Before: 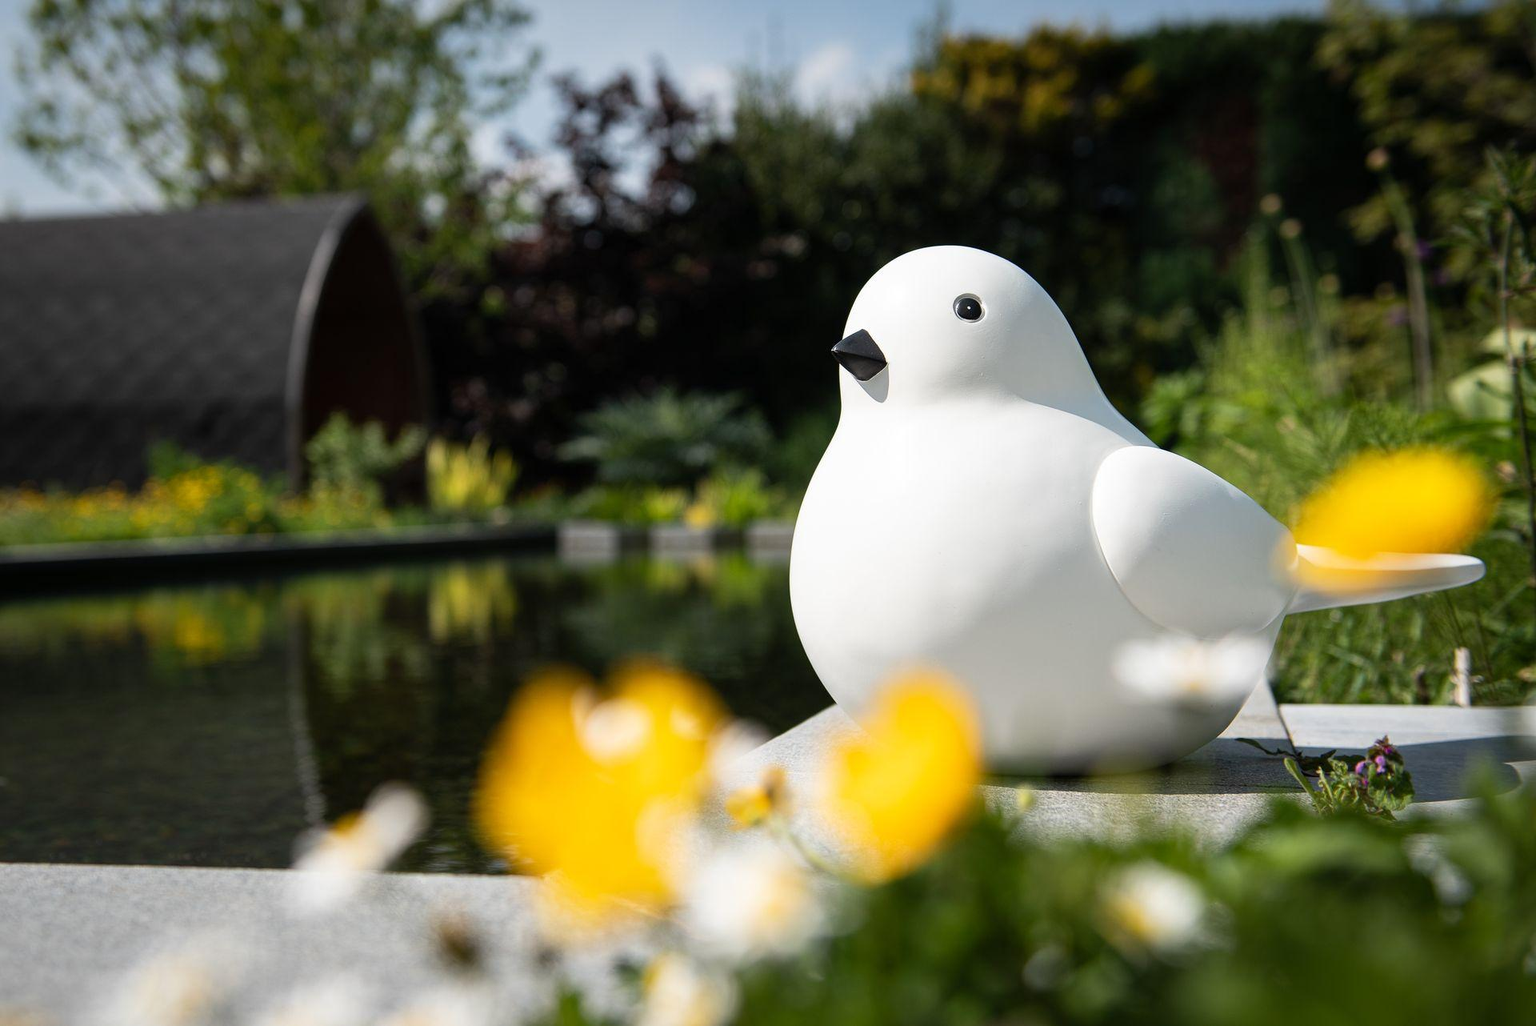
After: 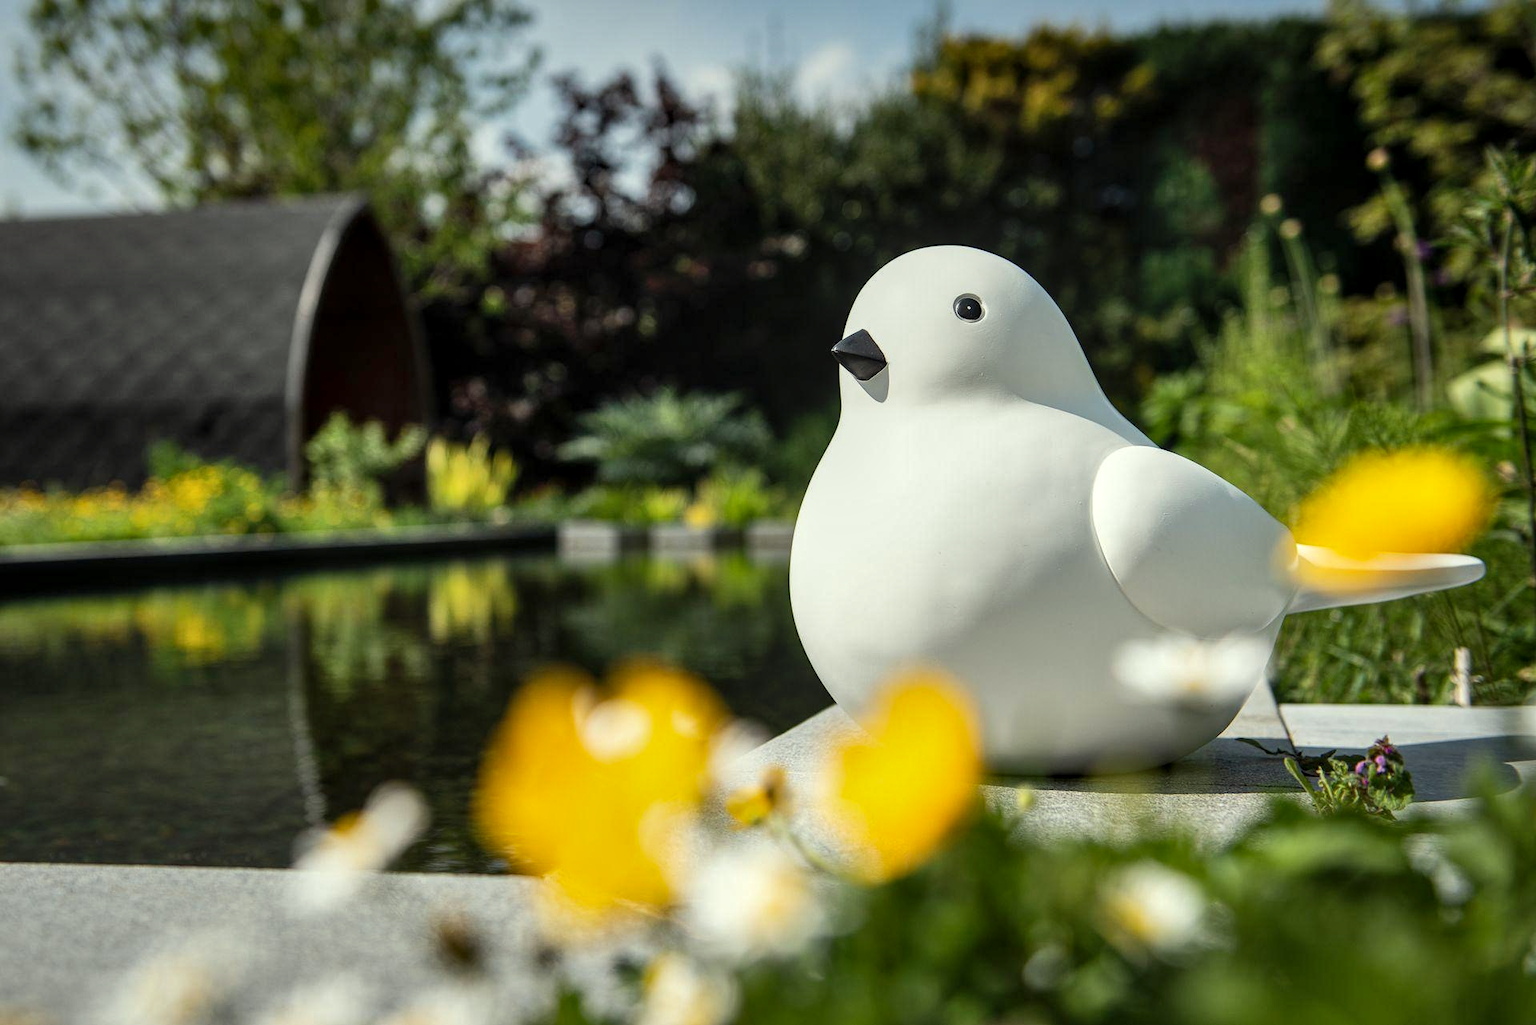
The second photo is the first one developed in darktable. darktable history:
tone equalizer: edges refinement/feathering 500, mask exposure compensation -1.57 EV, preserve details no
local contrast: on, module defaults
color correction: highlights a* -4.27, highlights b* 6.71
base curve: preserve colors none
shadows and highlights: low approximation 0.01, soften with gaussian
